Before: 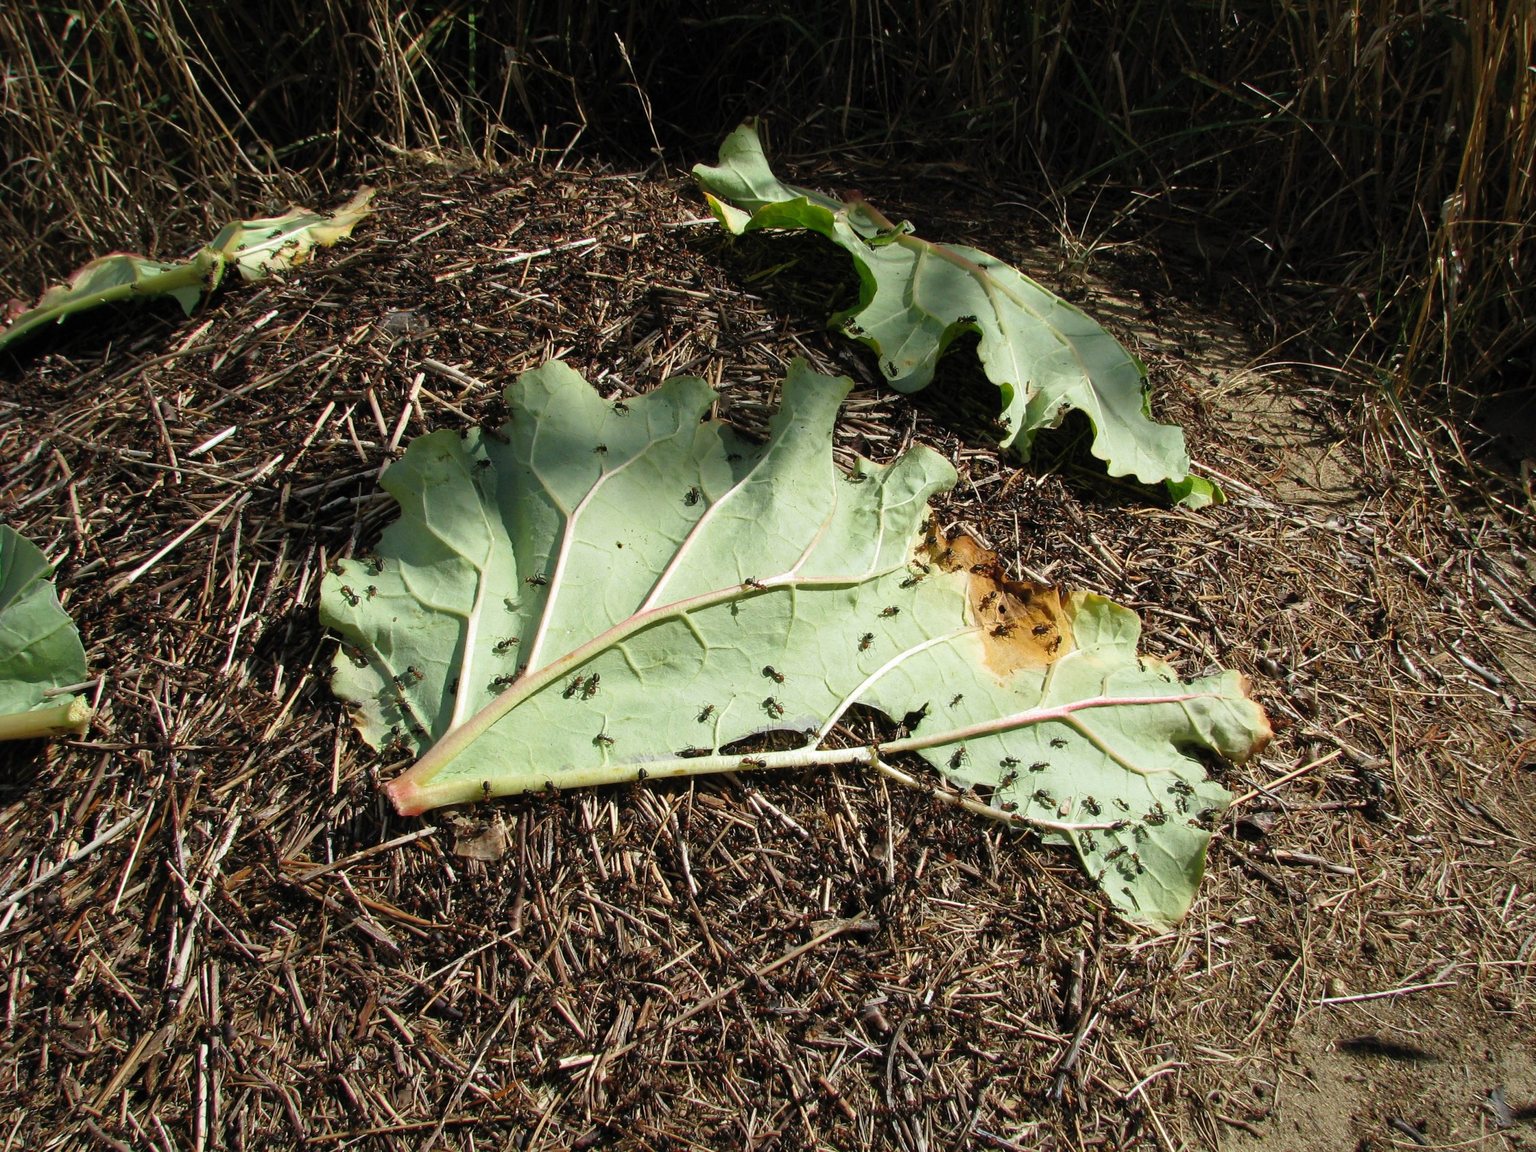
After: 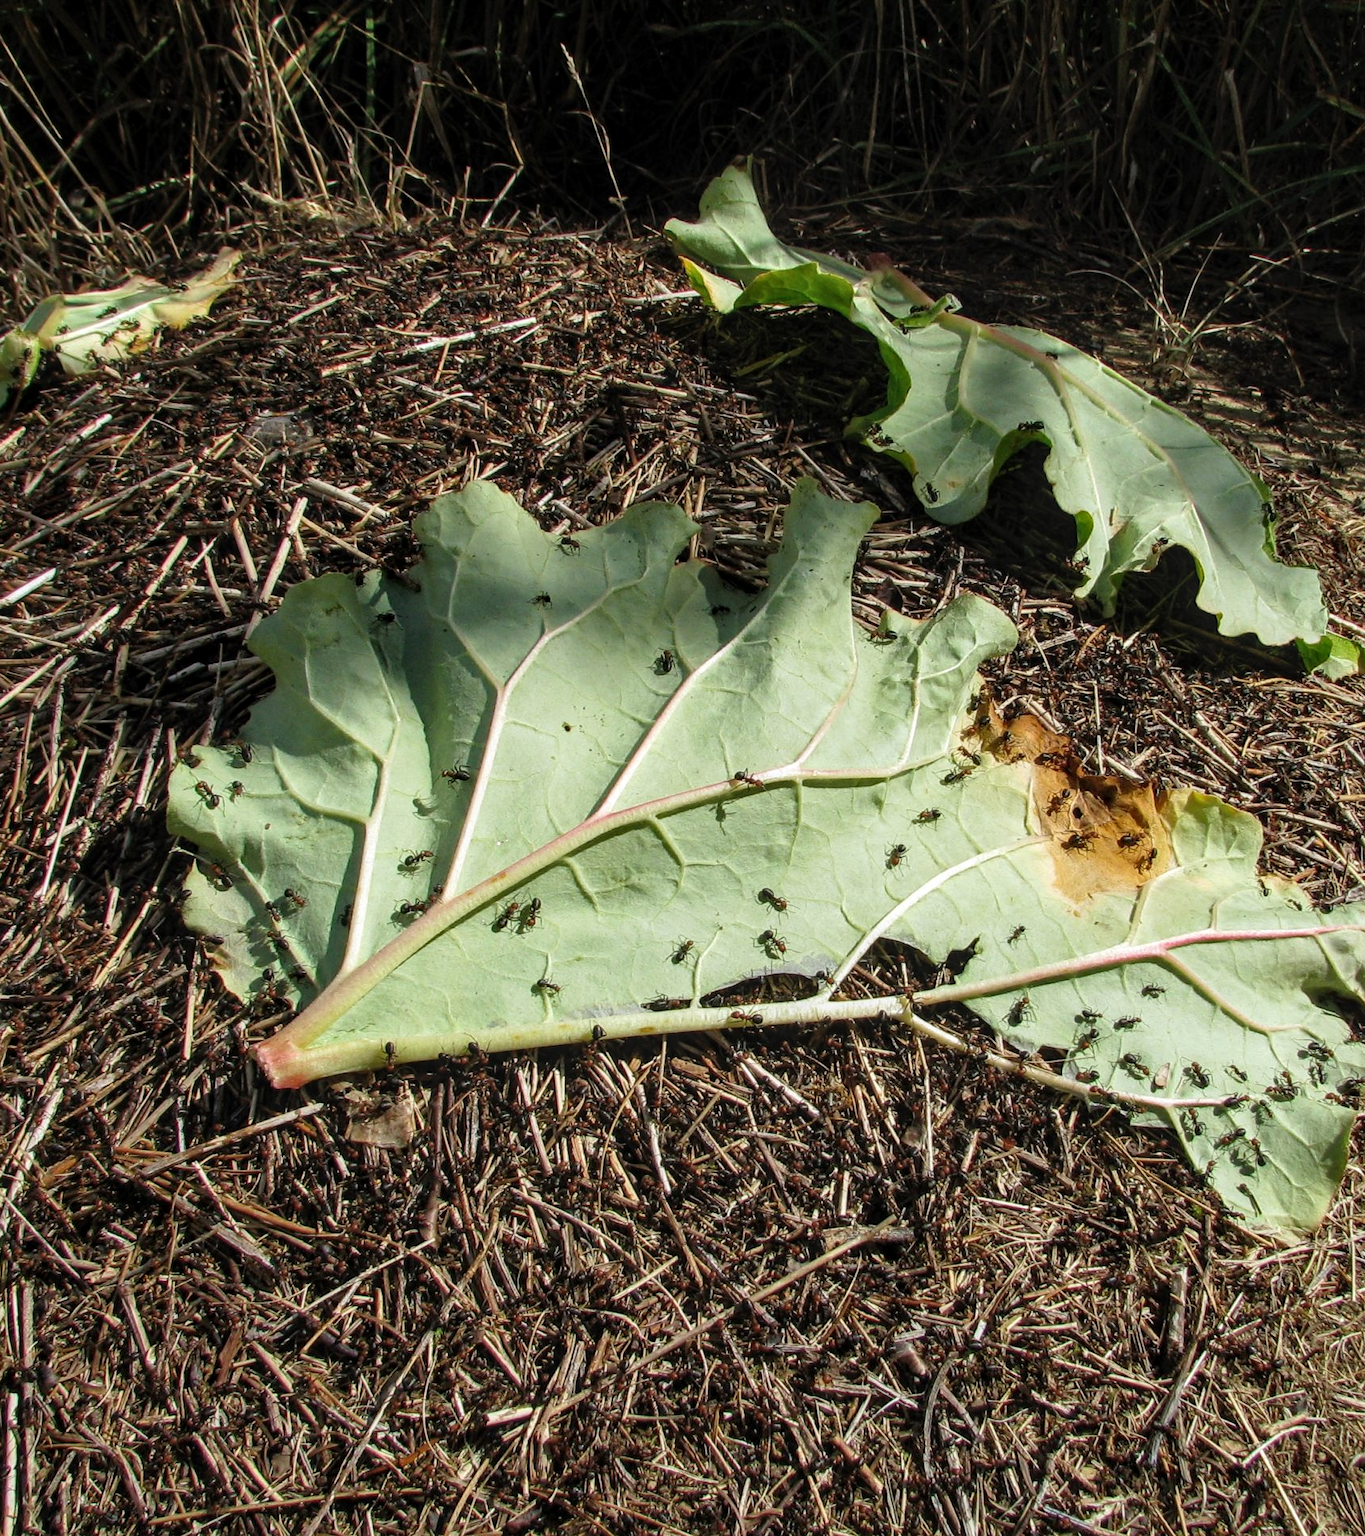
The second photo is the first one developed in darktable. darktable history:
crop and rotate: left 12.673%, right 20.66%
local contrast: on, module defaults
